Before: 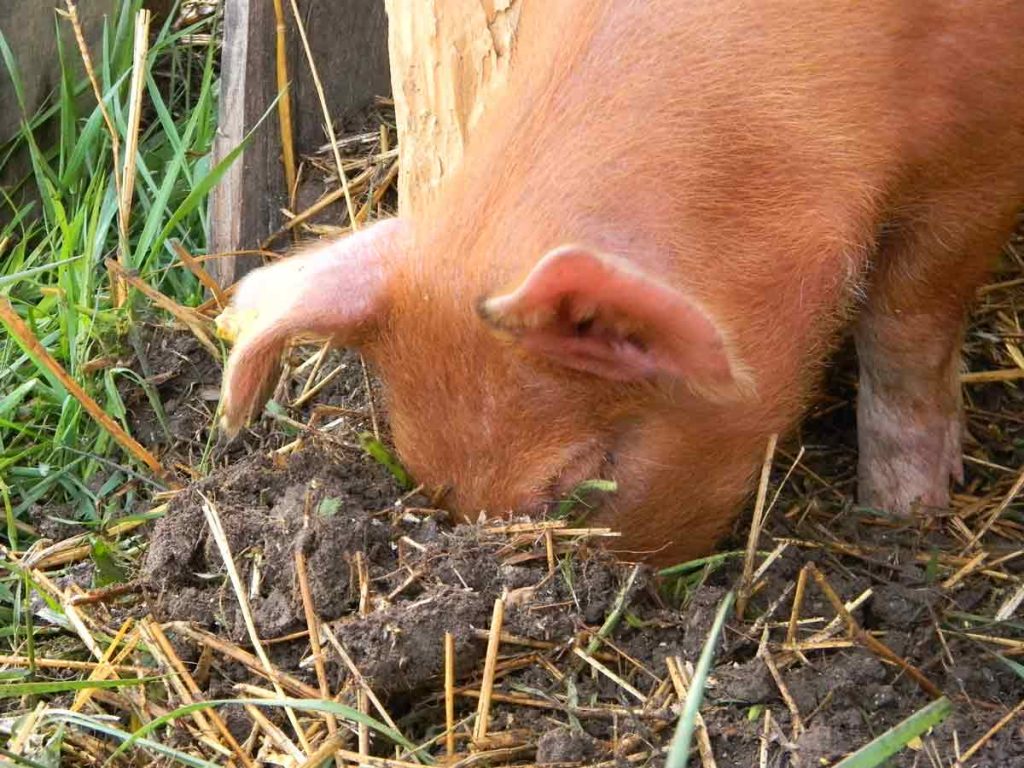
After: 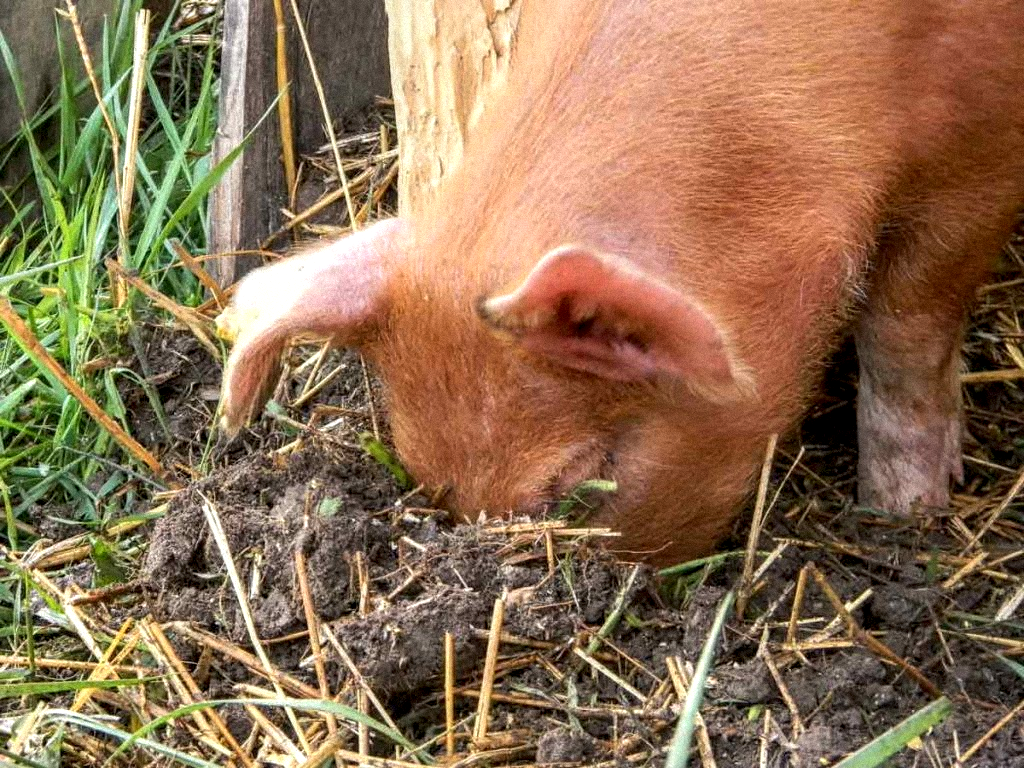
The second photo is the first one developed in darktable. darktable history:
grain: mid-tones bias 0%
local contrast: highlights 25%, detail 150%
